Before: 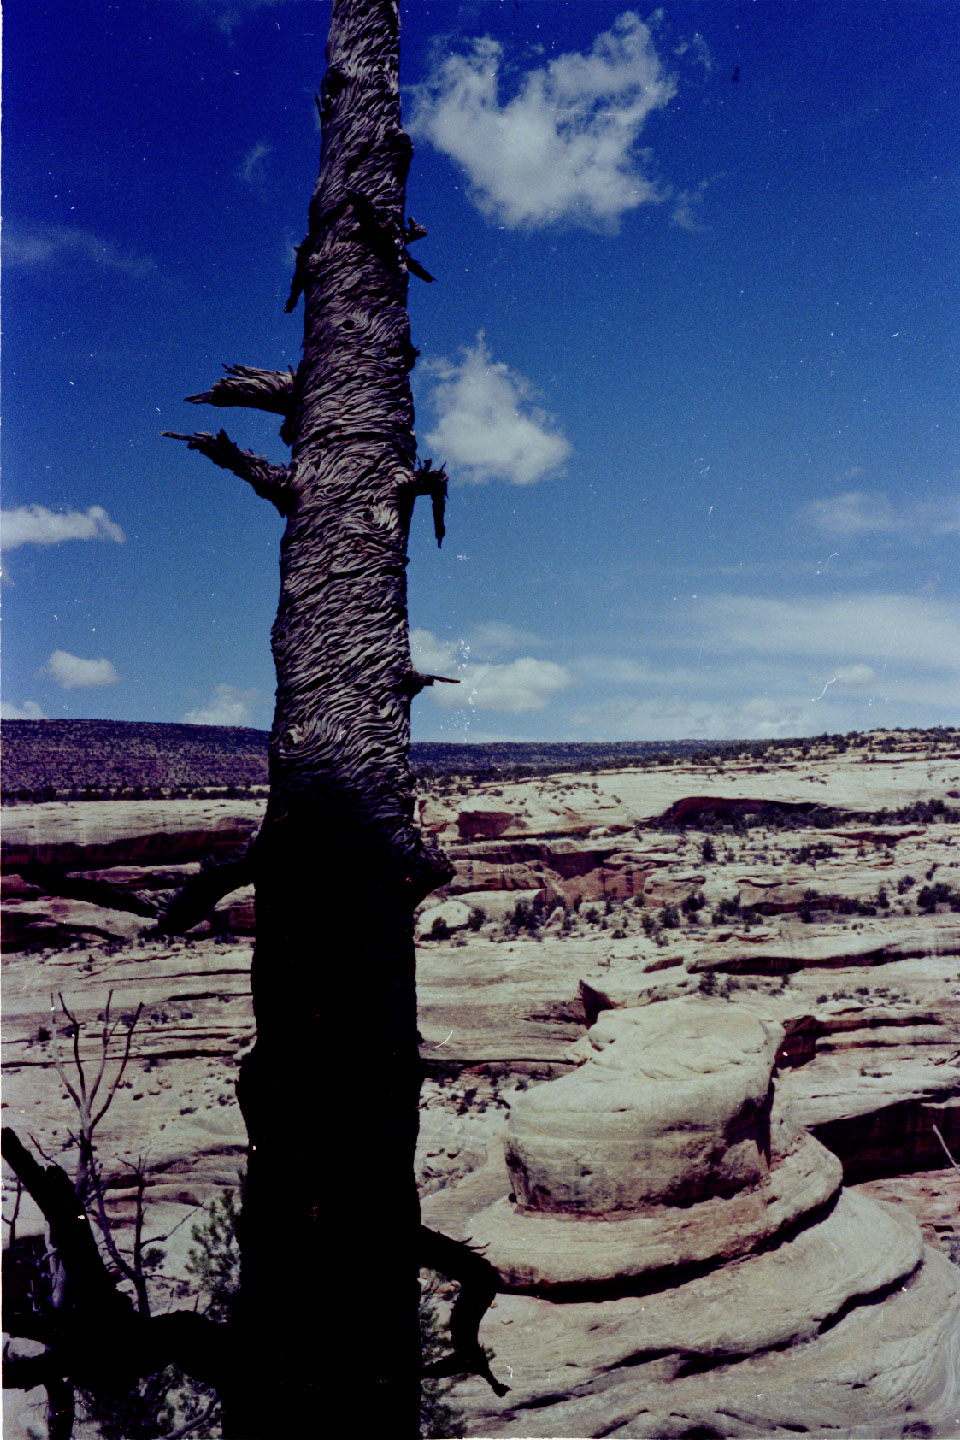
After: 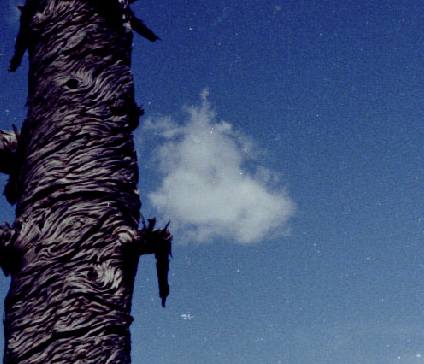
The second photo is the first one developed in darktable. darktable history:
crop: left 28.812%, top 16.791%, right 26.72%, bottom 57.882%
contrast brightness saturation: contrast 0.106, saturation -0.174
